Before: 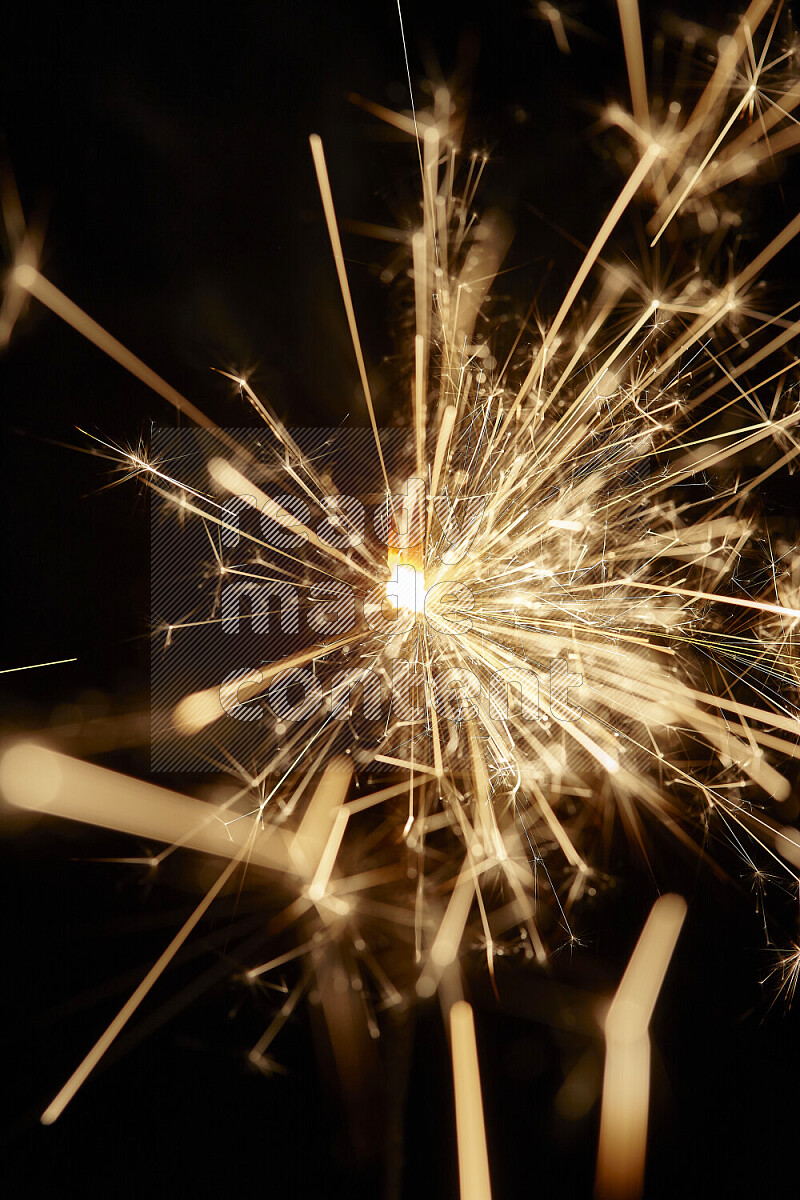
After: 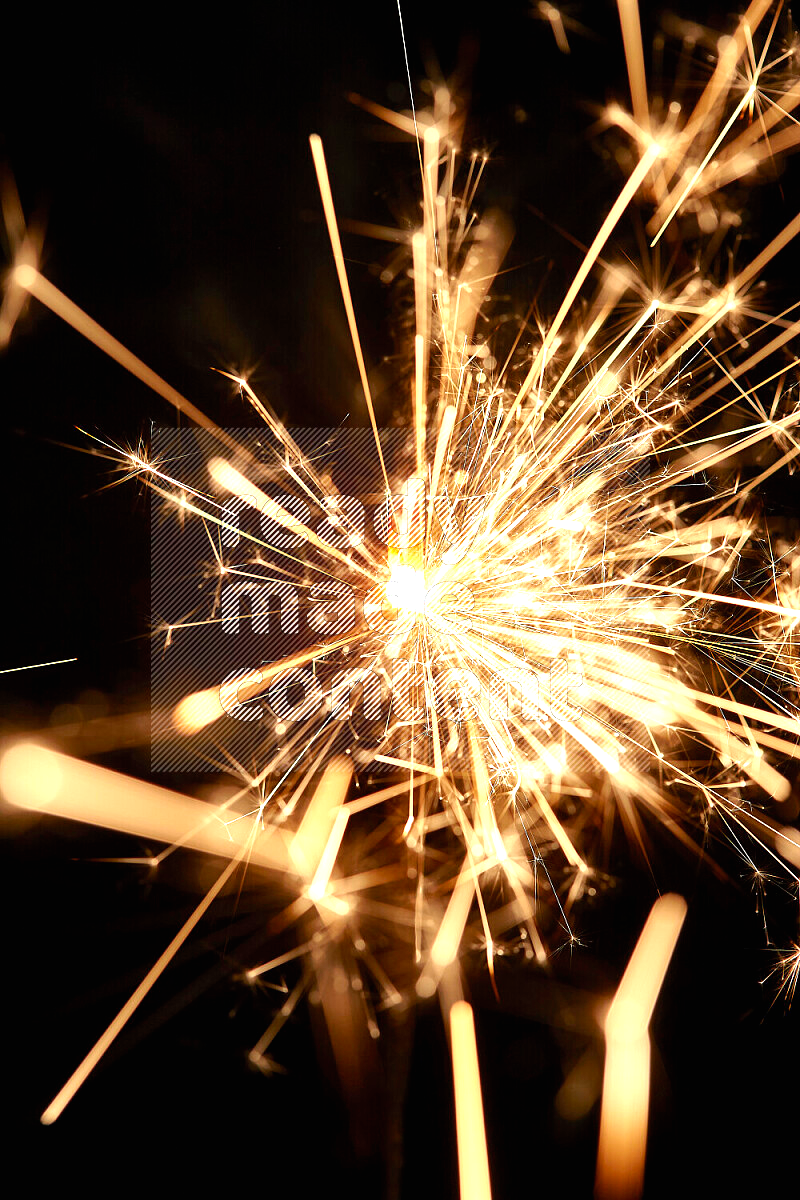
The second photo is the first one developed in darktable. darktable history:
exposure: black level correction 0, exposure 1.018 EV, compensate highlight preservation false
